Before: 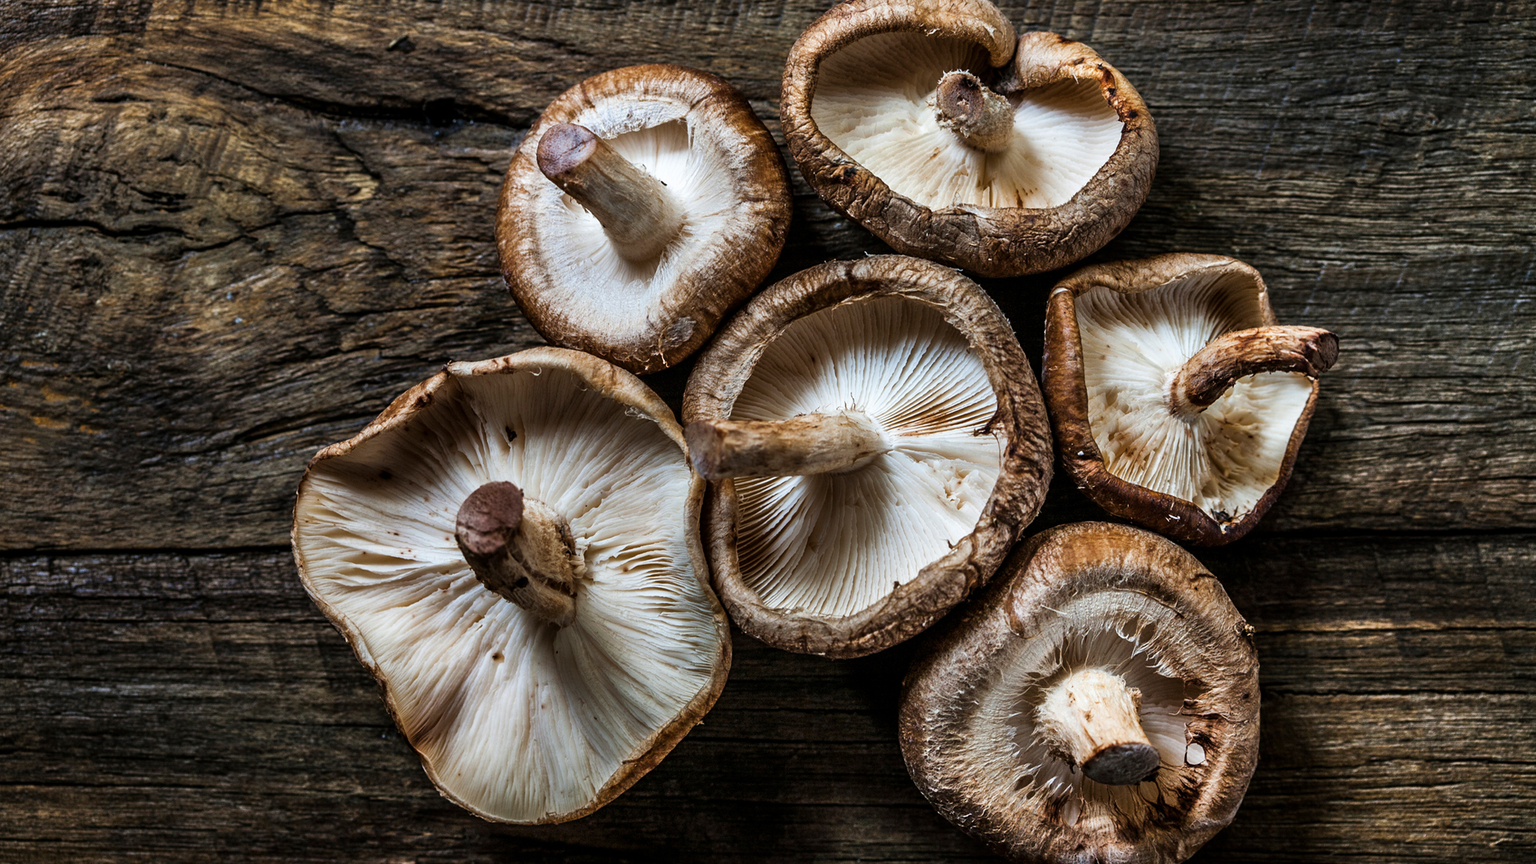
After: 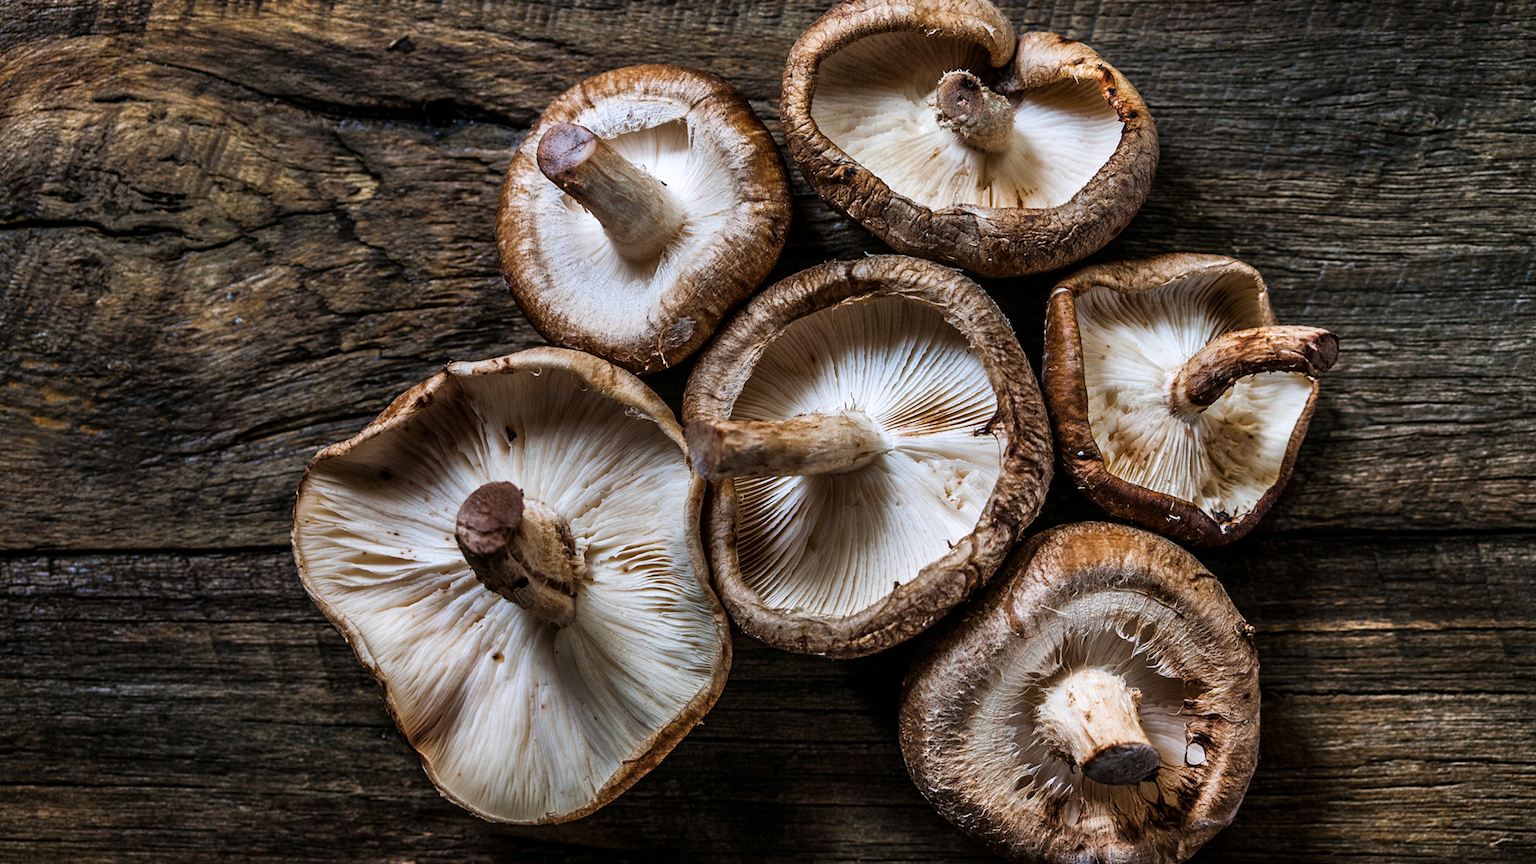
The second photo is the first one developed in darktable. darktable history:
exposure: exposure -0.021 EV, compensate highlight preservation false
white balance: red 1.009, blue 1.027
